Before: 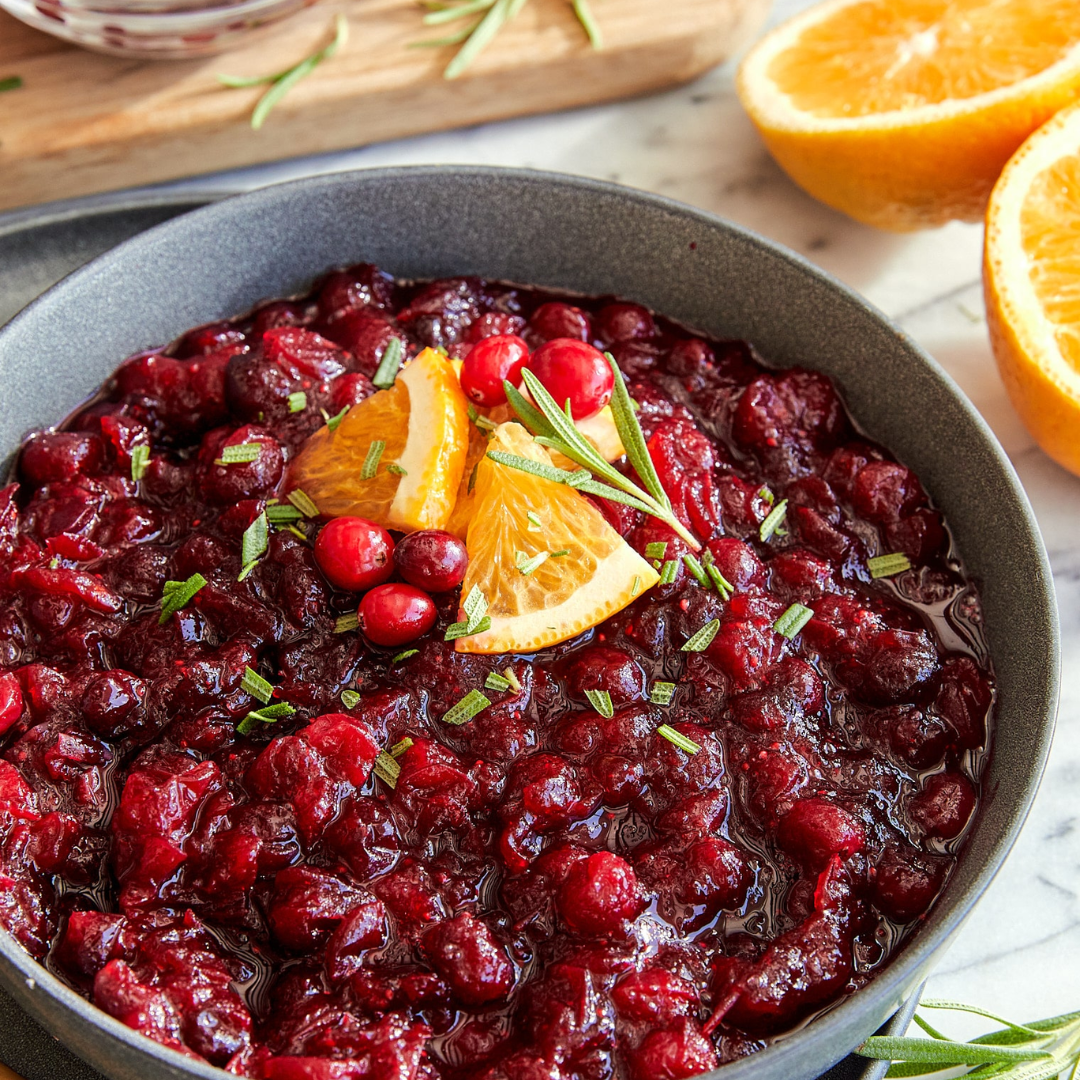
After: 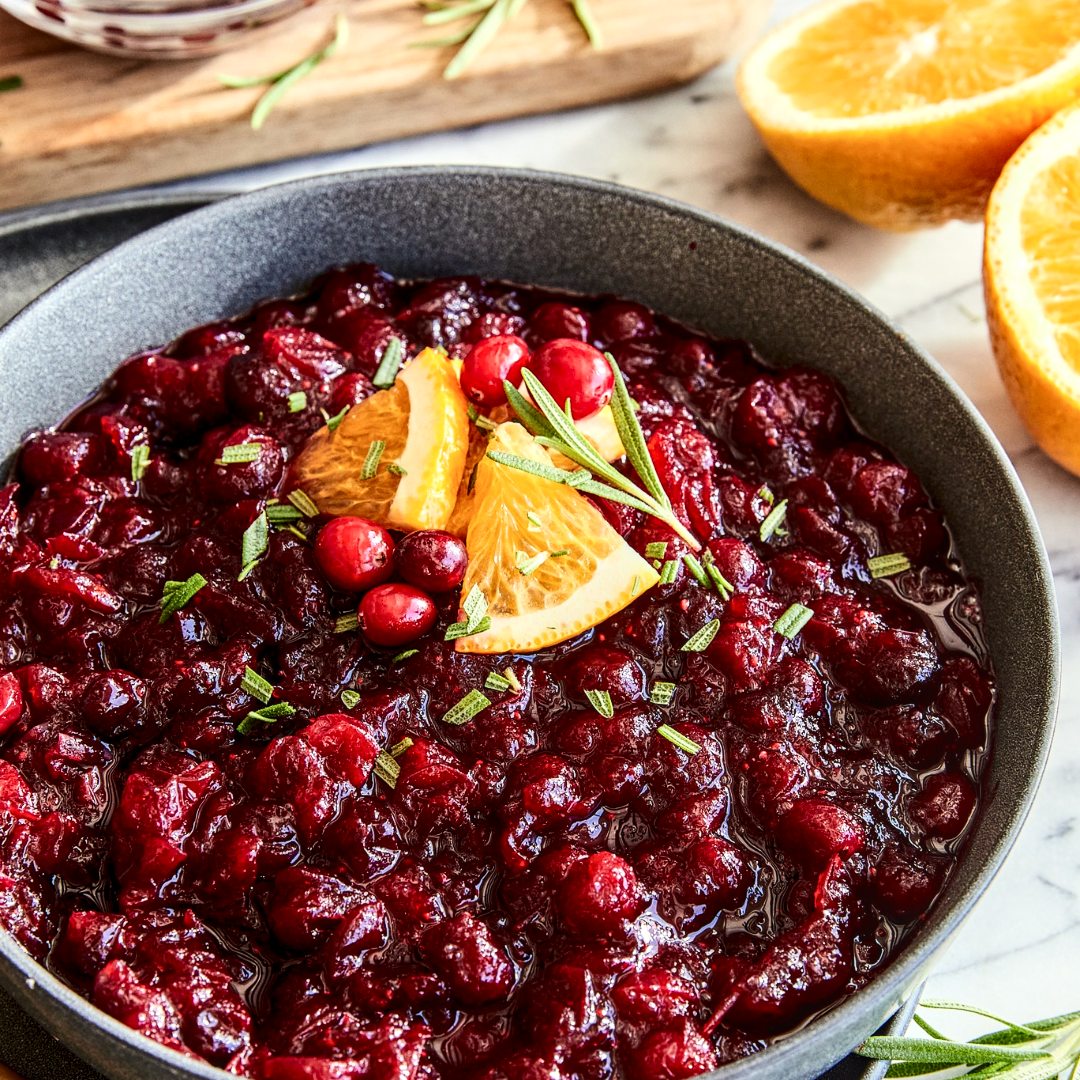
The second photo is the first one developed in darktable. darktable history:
local contrast: detail 130%
contrast brightness saturation: contrast 0.28
